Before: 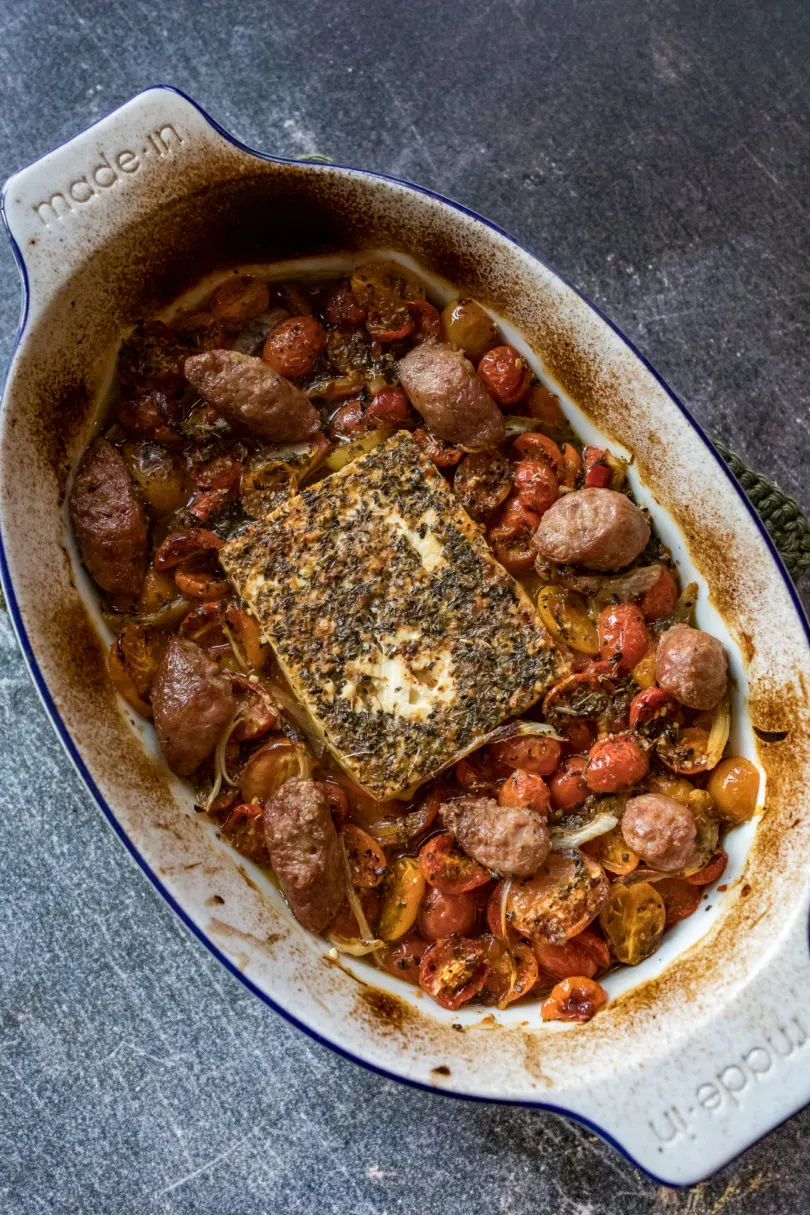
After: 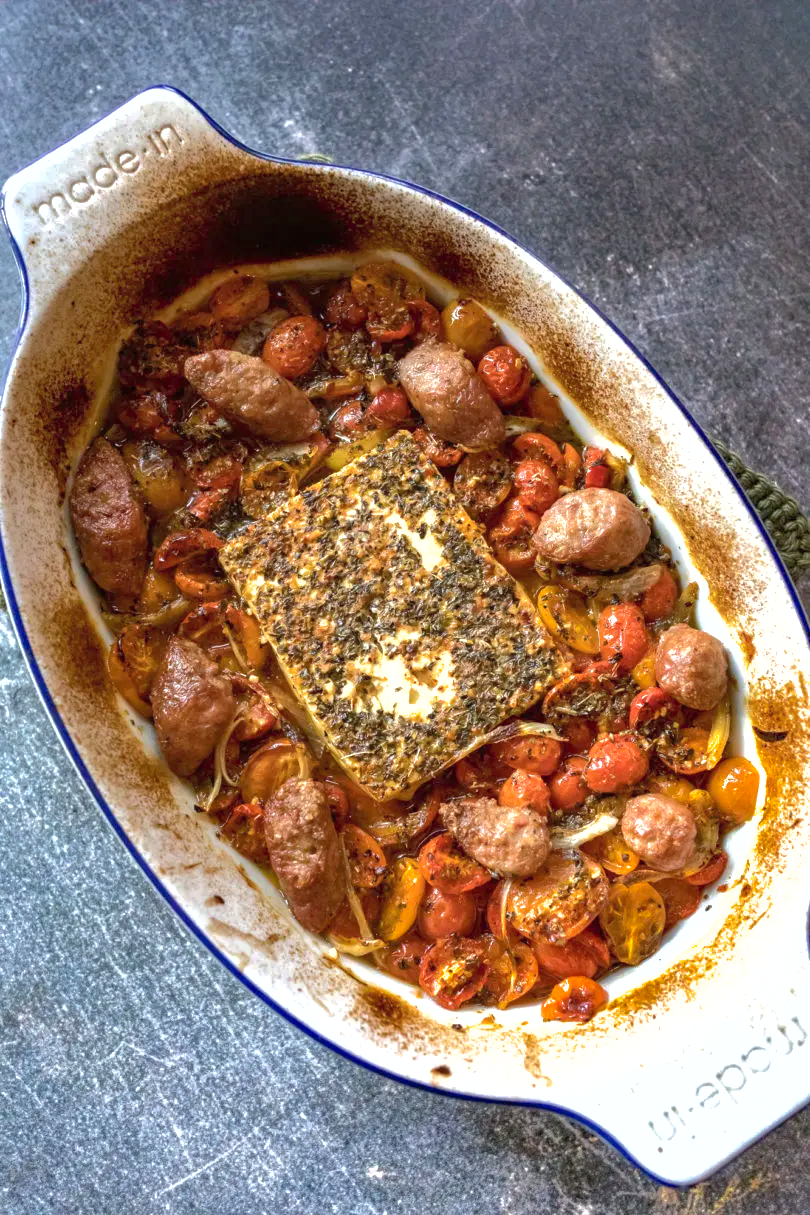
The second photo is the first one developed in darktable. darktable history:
exposure: black level correction 0, exposure 0.9 EV, compensate exposure bias true, compensate highlight preservation false
shadows and highlights: highlights -60
